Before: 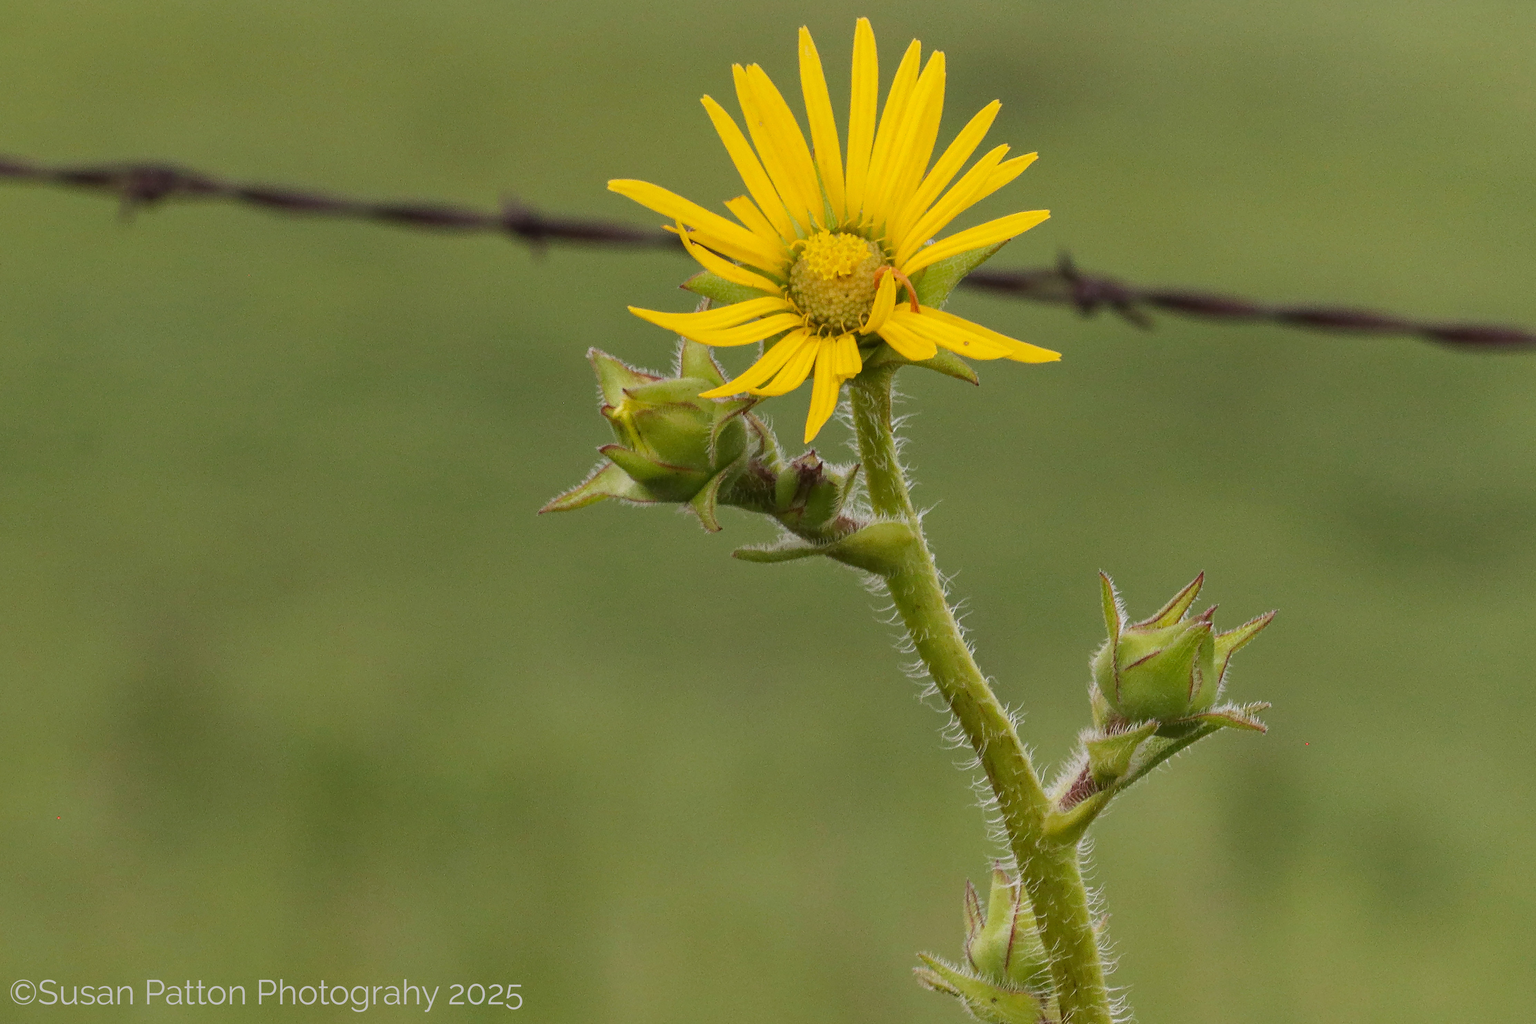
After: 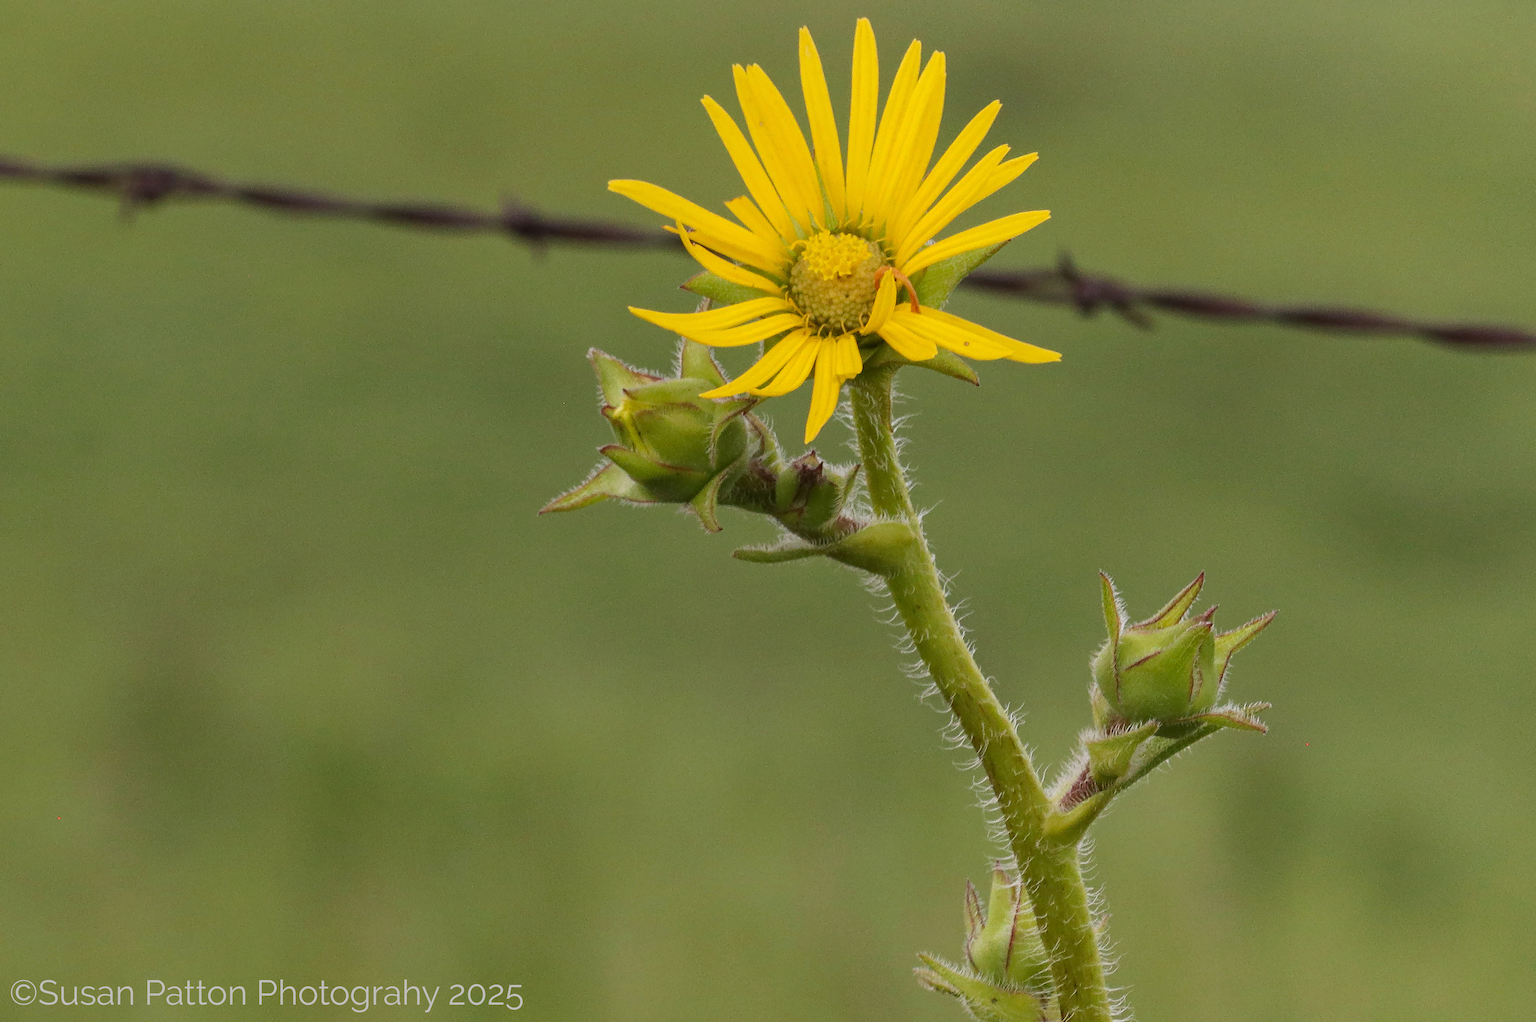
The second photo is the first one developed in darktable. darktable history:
tone equalizer: on, module defaults
crop: bottom 0.071%
